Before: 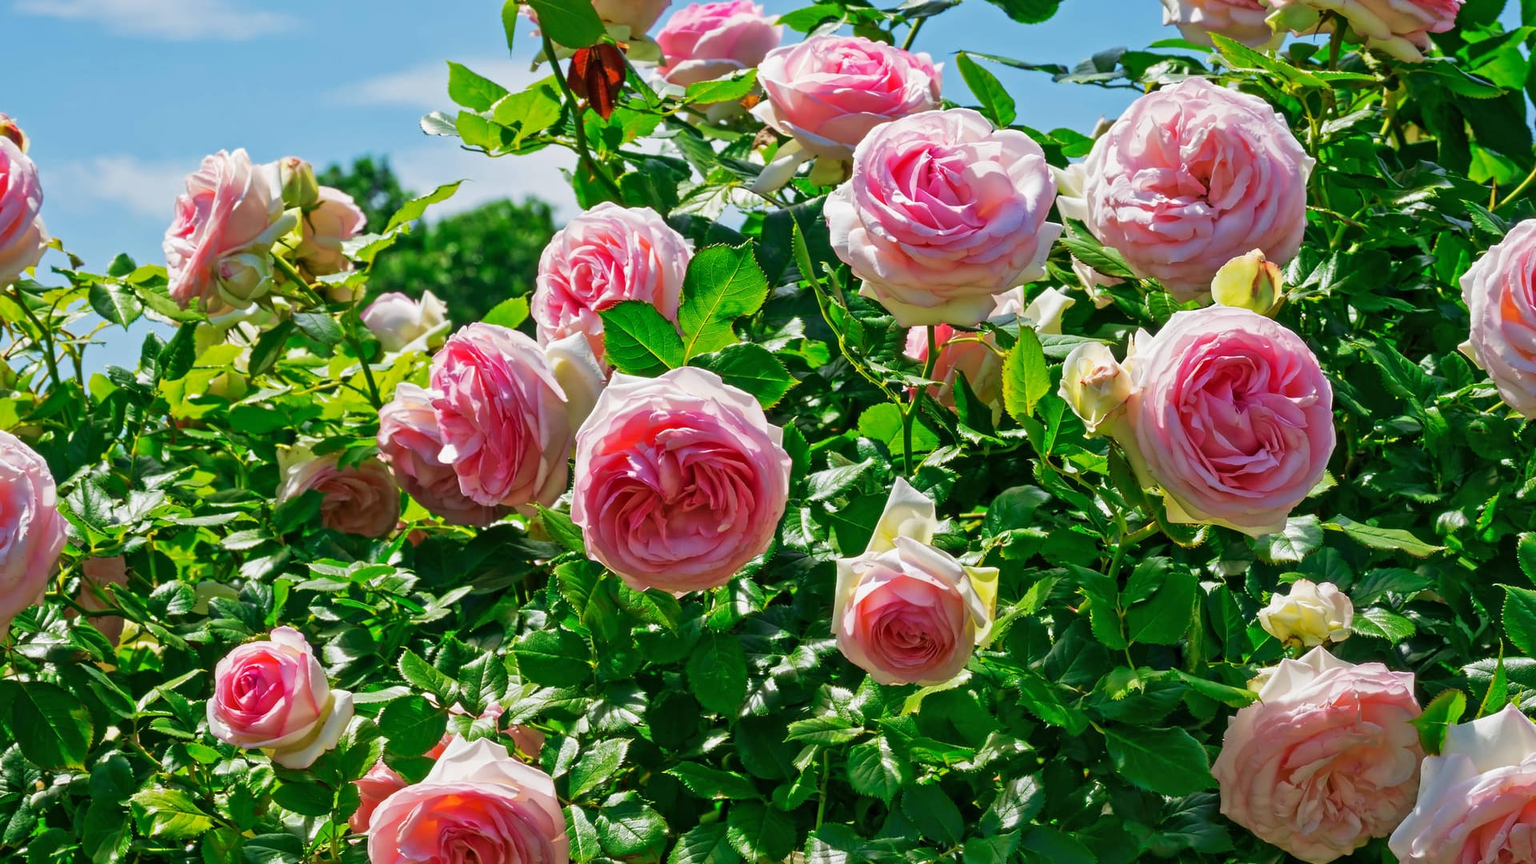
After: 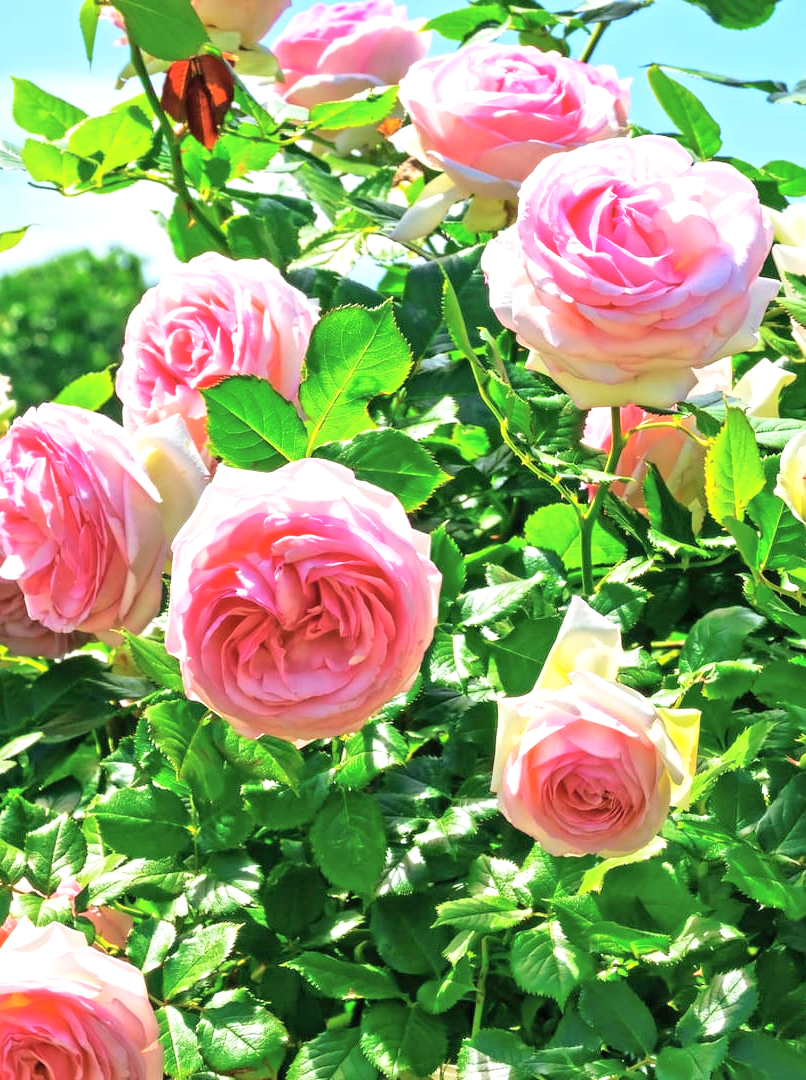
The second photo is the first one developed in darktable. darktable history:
crop: left 28.59%, right 29.424%
tone curve: curves: ch0 [(0, 0) (0.003, 0.004) (0.011, 0.015) (0.025, 0.033) (0.044, 0.058) (0.069, 0.091) (0.1, 0.131) (0.136, 0.178) (0.177, 0.232) (0.224, 0.294) (0.277, 0.362) (0.335, 0.434) (0.399, 0.512) (0.468, 0.582) (0.543, 0.646) (0.623, 0.713) (0.709, 0.783) (0.801, 0.876) (0.898, 0.938) (1, 1)], color space Lab, independent channels, preserve colors none
exposure: exposure 0.776 EV, compensate highlight preservation false
